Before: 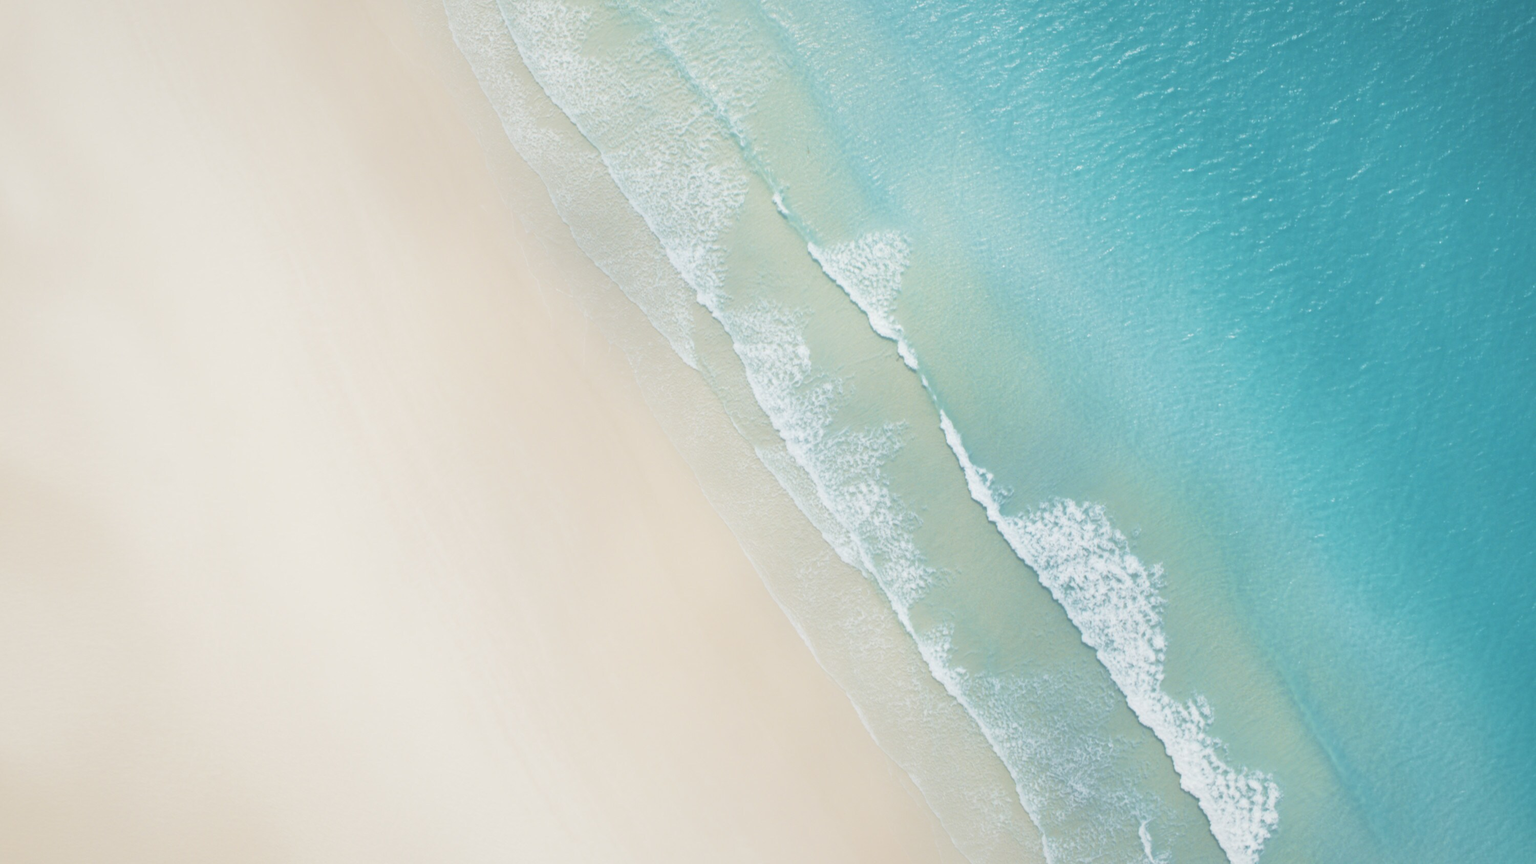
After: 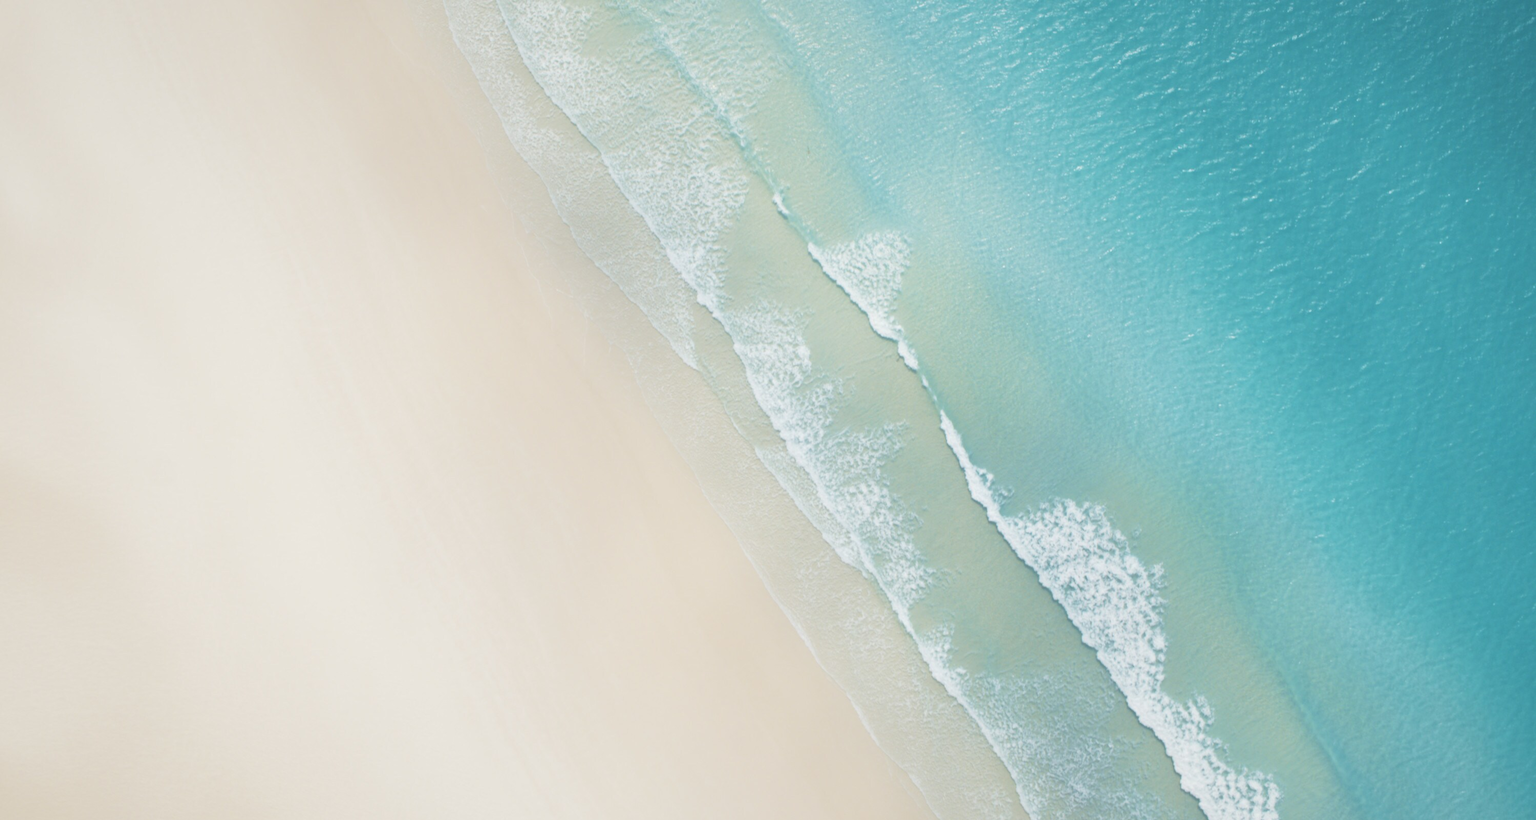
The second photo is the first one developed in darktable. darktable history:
crop and rotate: top 0.003%, bottom 5.02%
